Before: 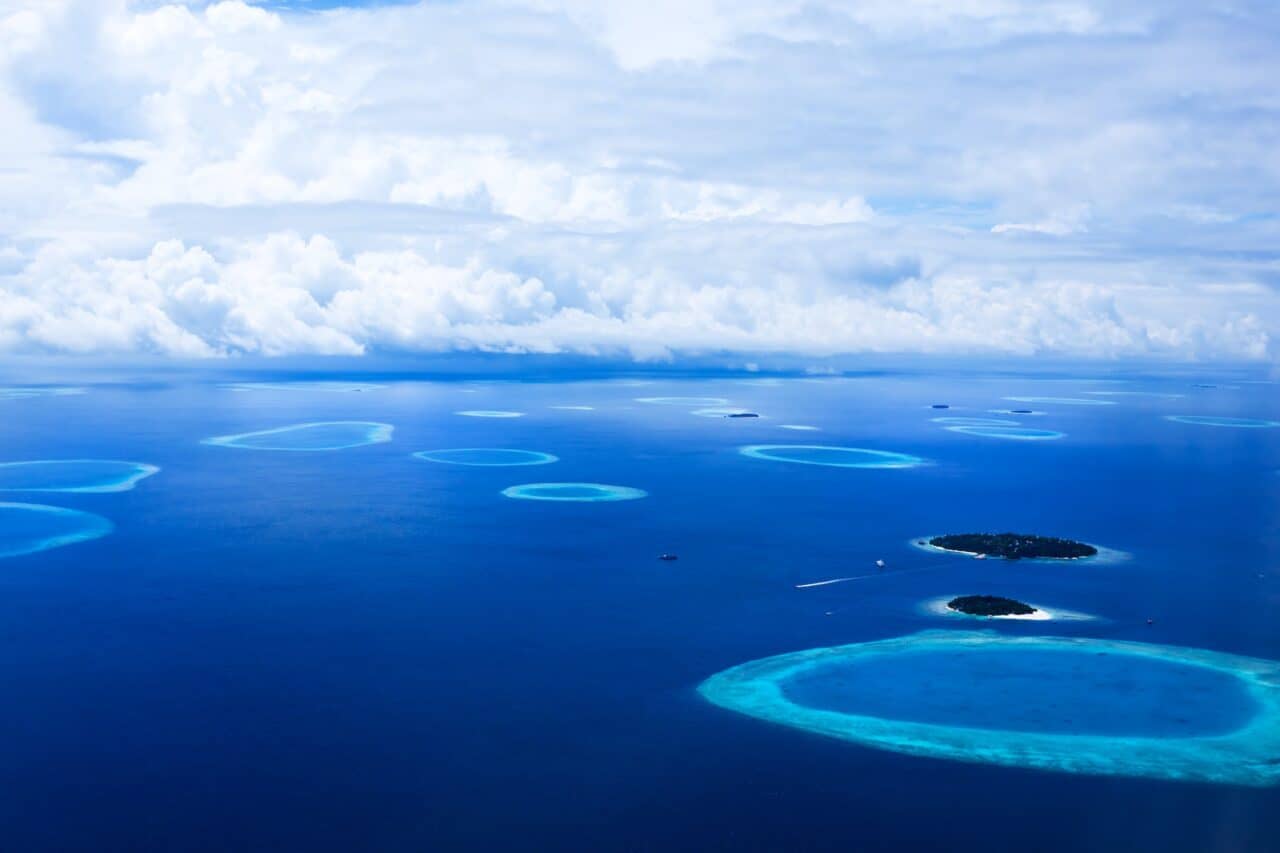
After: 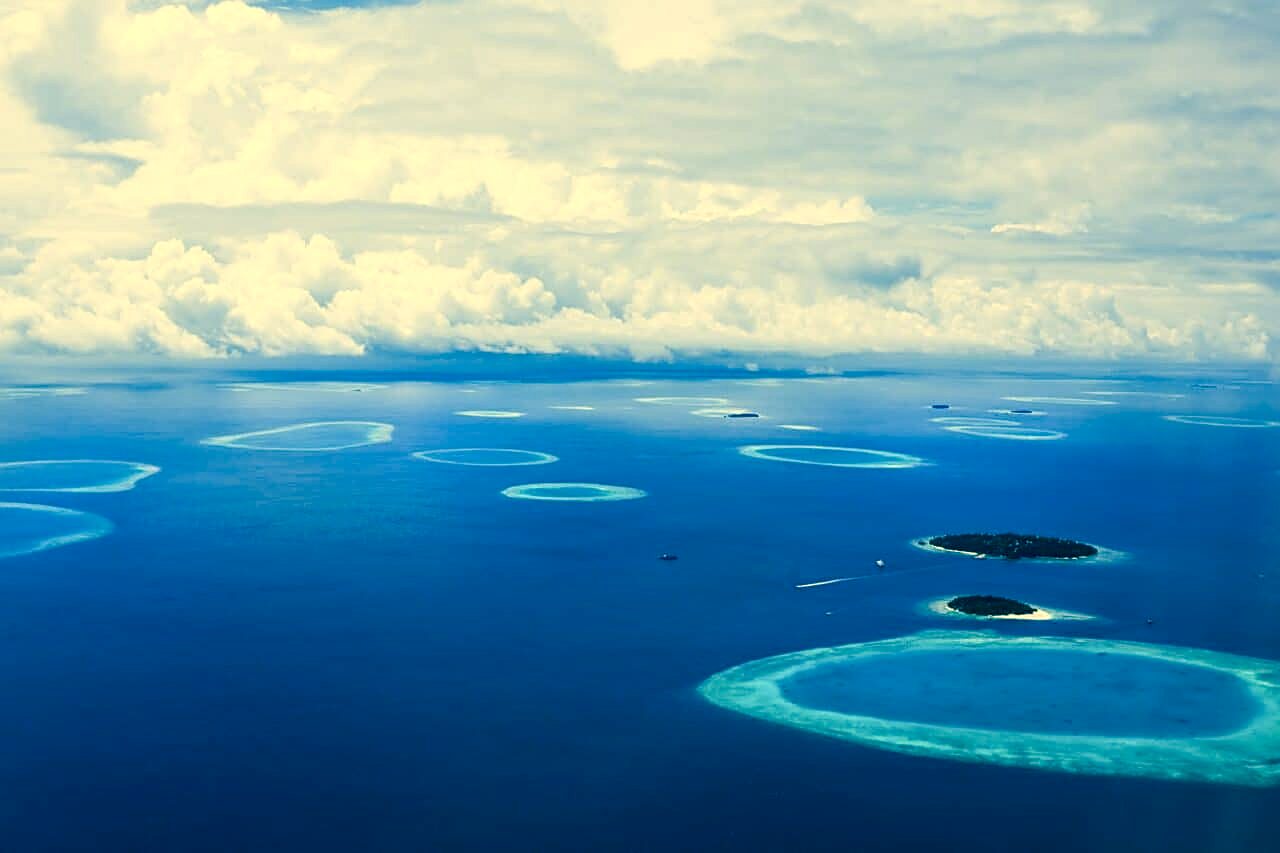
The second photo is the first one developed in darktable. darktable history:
color correction: highlights a* 1.83, highlights b* 34.02, shadows a* -36.68, shadows b* -5.48
sharpen: on, module defaults
local contrast: detail 130%
tone equalizer: on, module defaults
